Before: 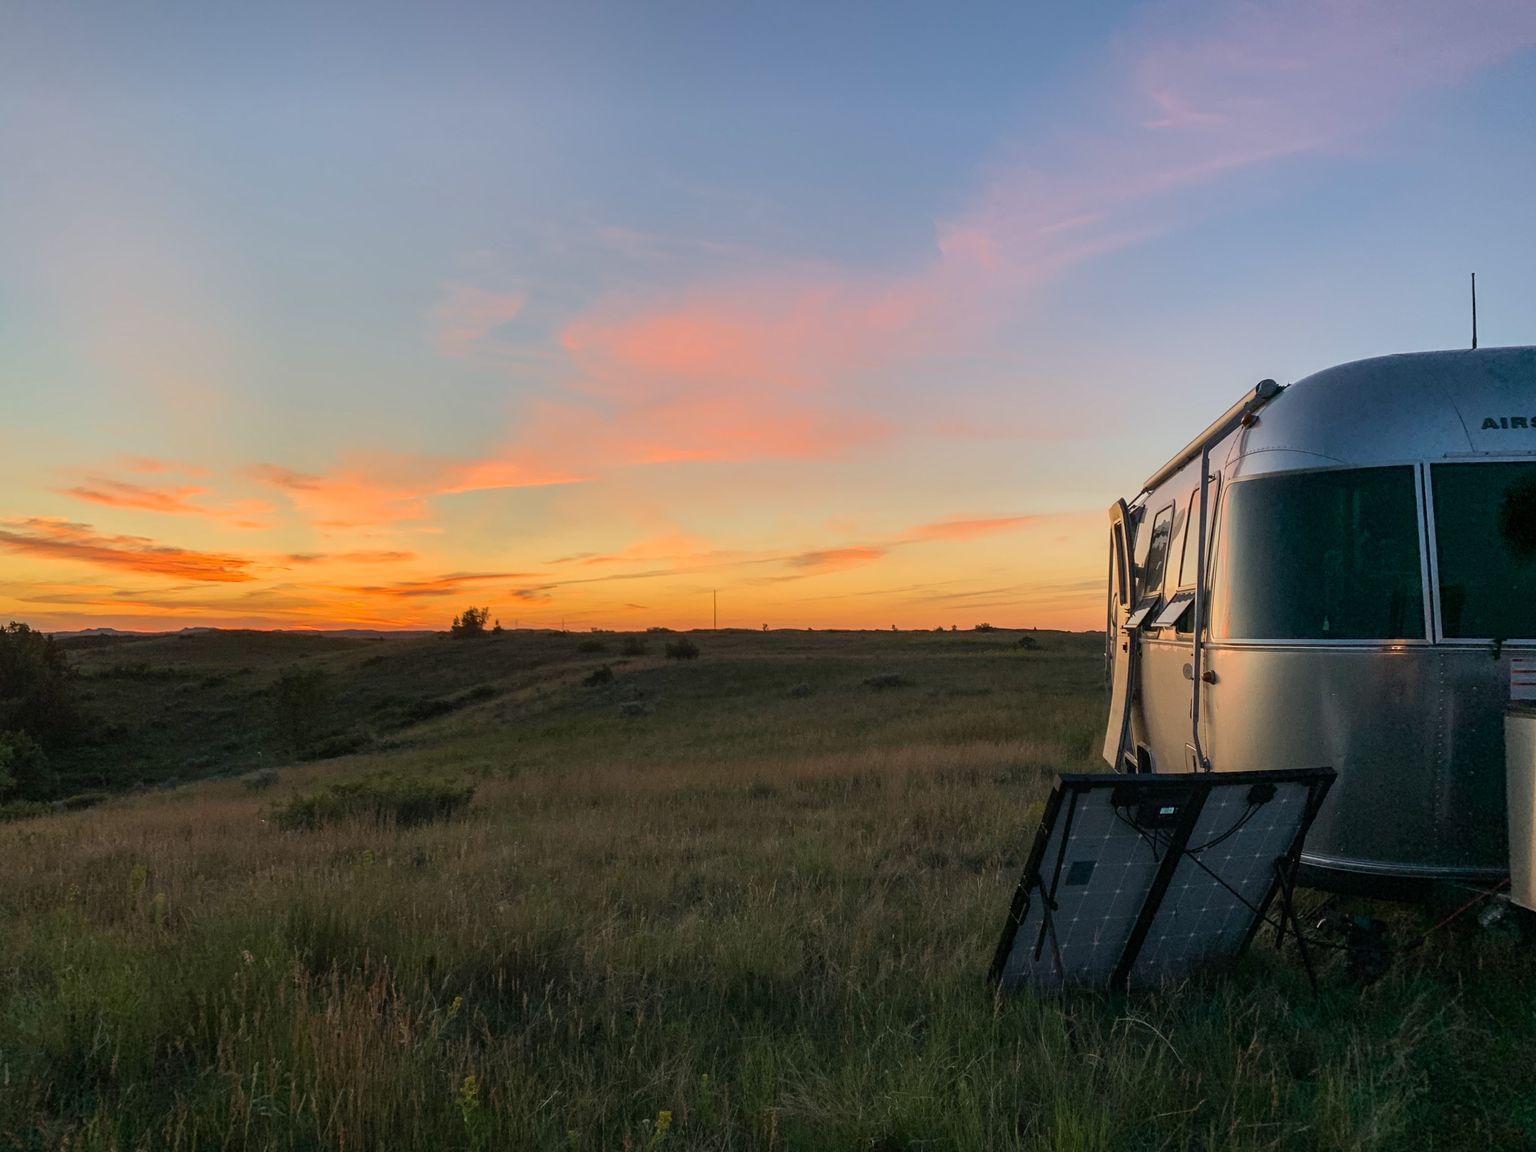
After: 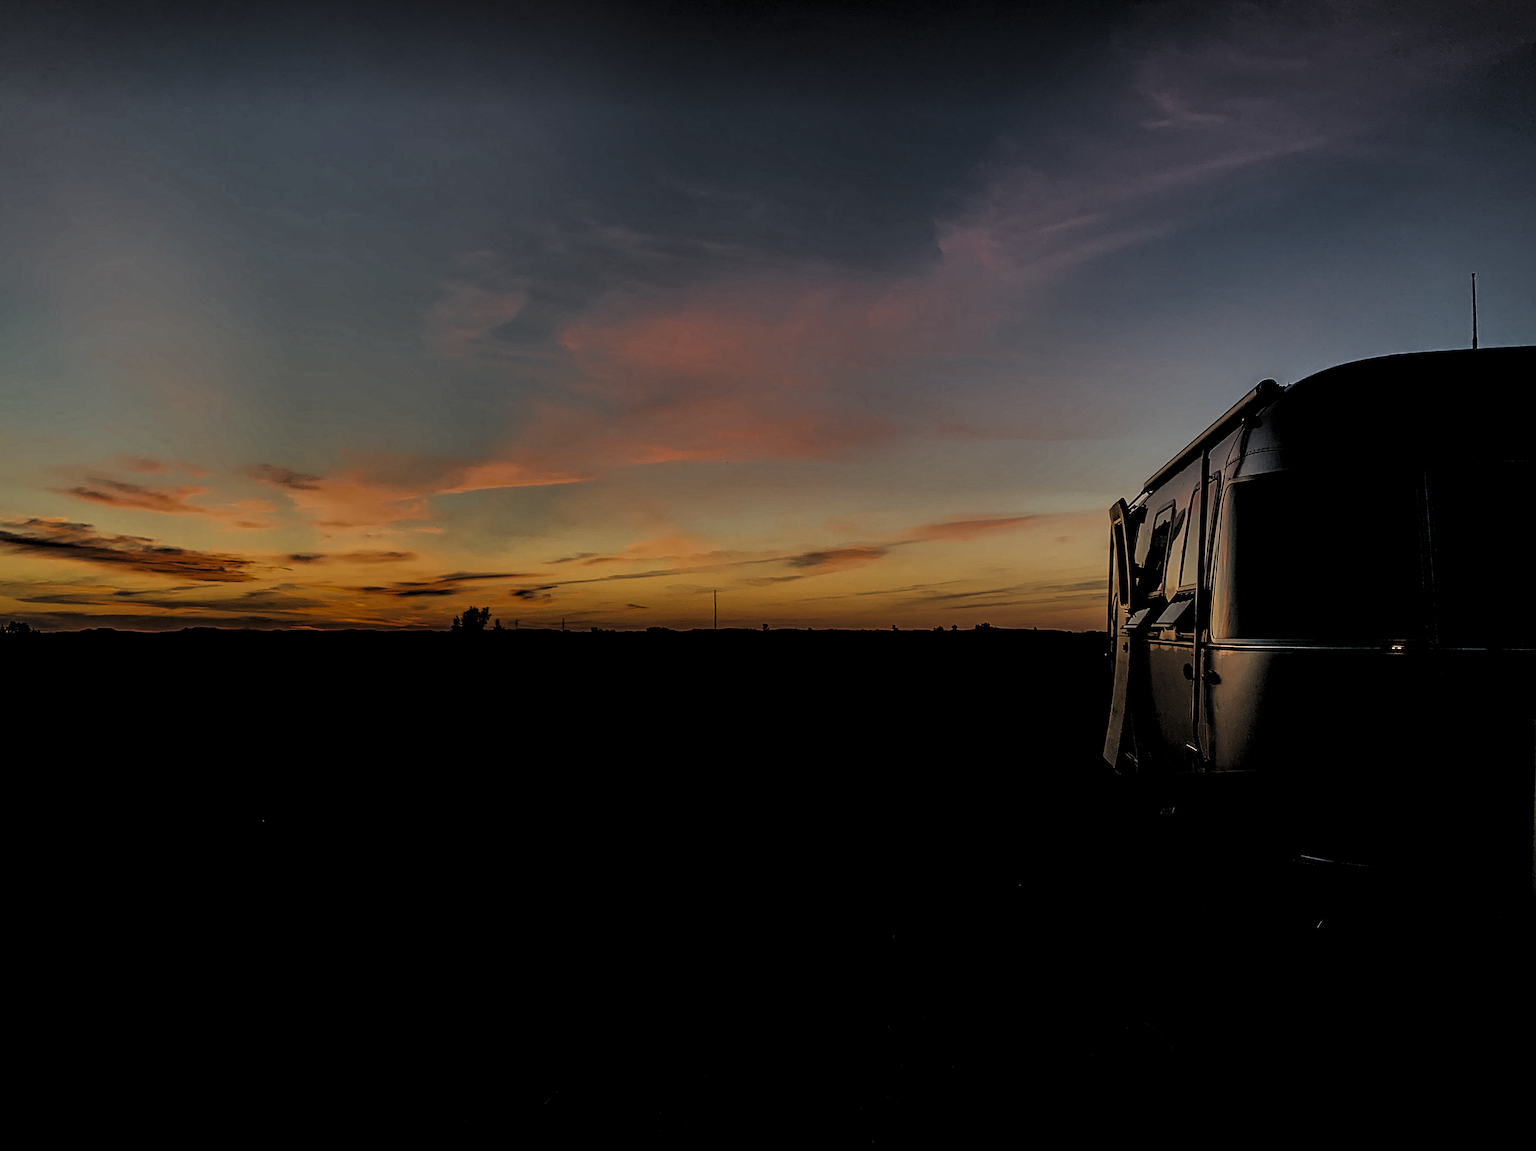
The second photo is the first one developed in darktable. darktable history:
levels: levels [0.514, 0.759, 1]
tone equalizer: edges refinement/feathering 500, mask exposure compensation -1.57 EV, preserve details no
sharpen: on, module defaults
contrast brightness saturation: saturation 0.176
